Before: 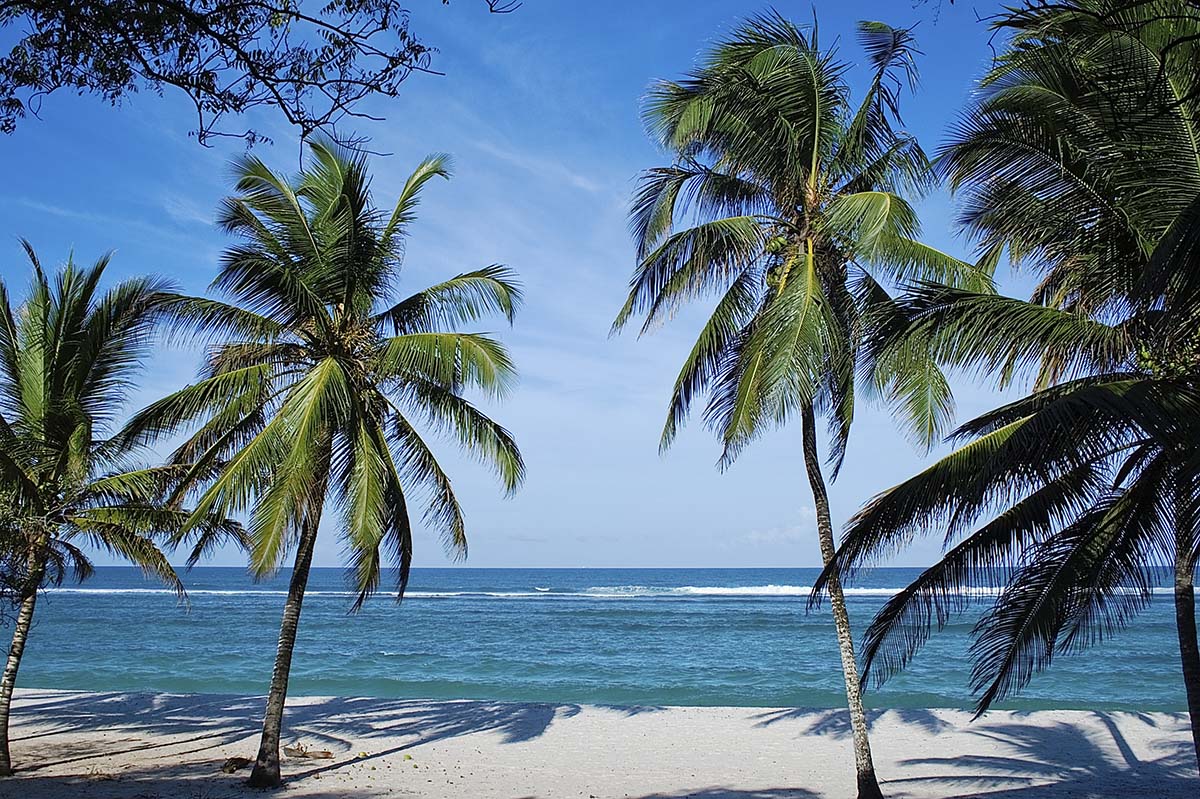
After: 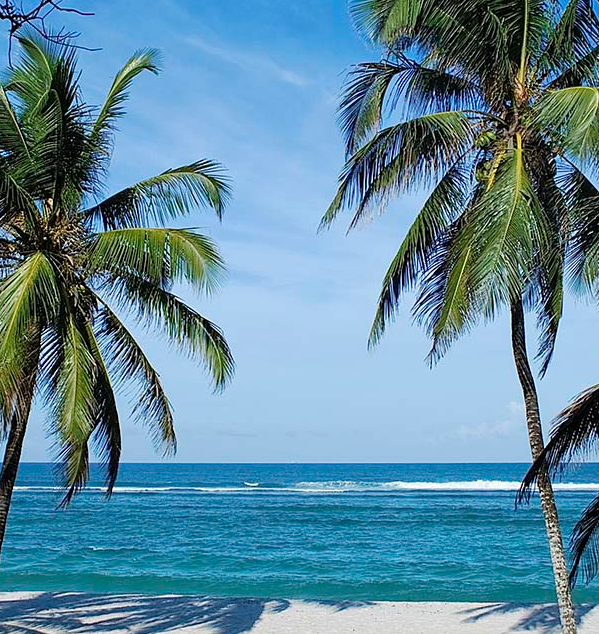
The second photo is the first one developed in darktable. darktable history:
crop and rotate: angle 0.015°, left 24.28%, top 13.169%, right 25.733%, bottom 7.424%
